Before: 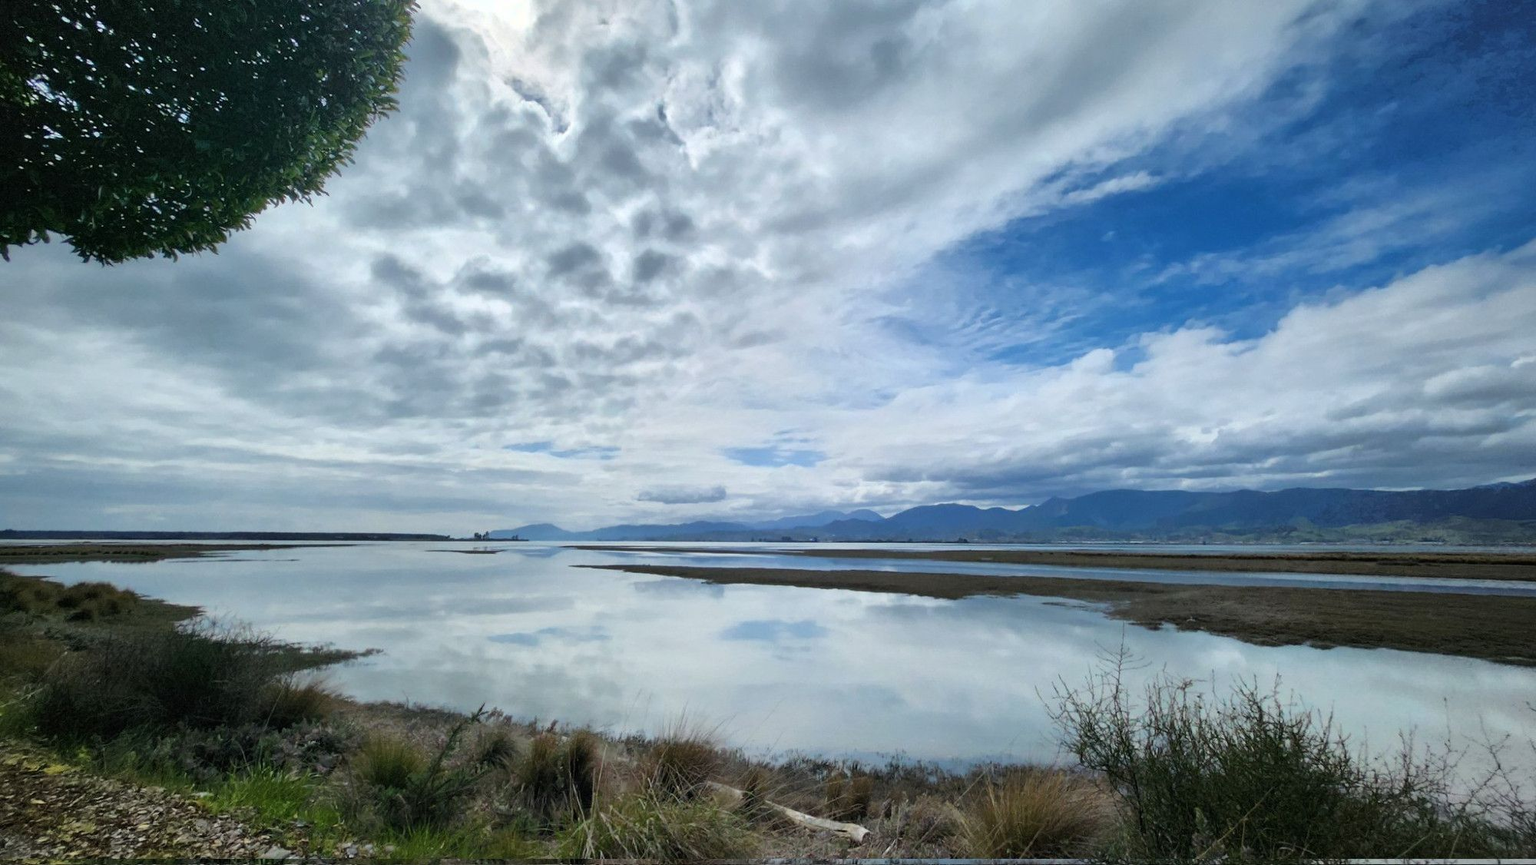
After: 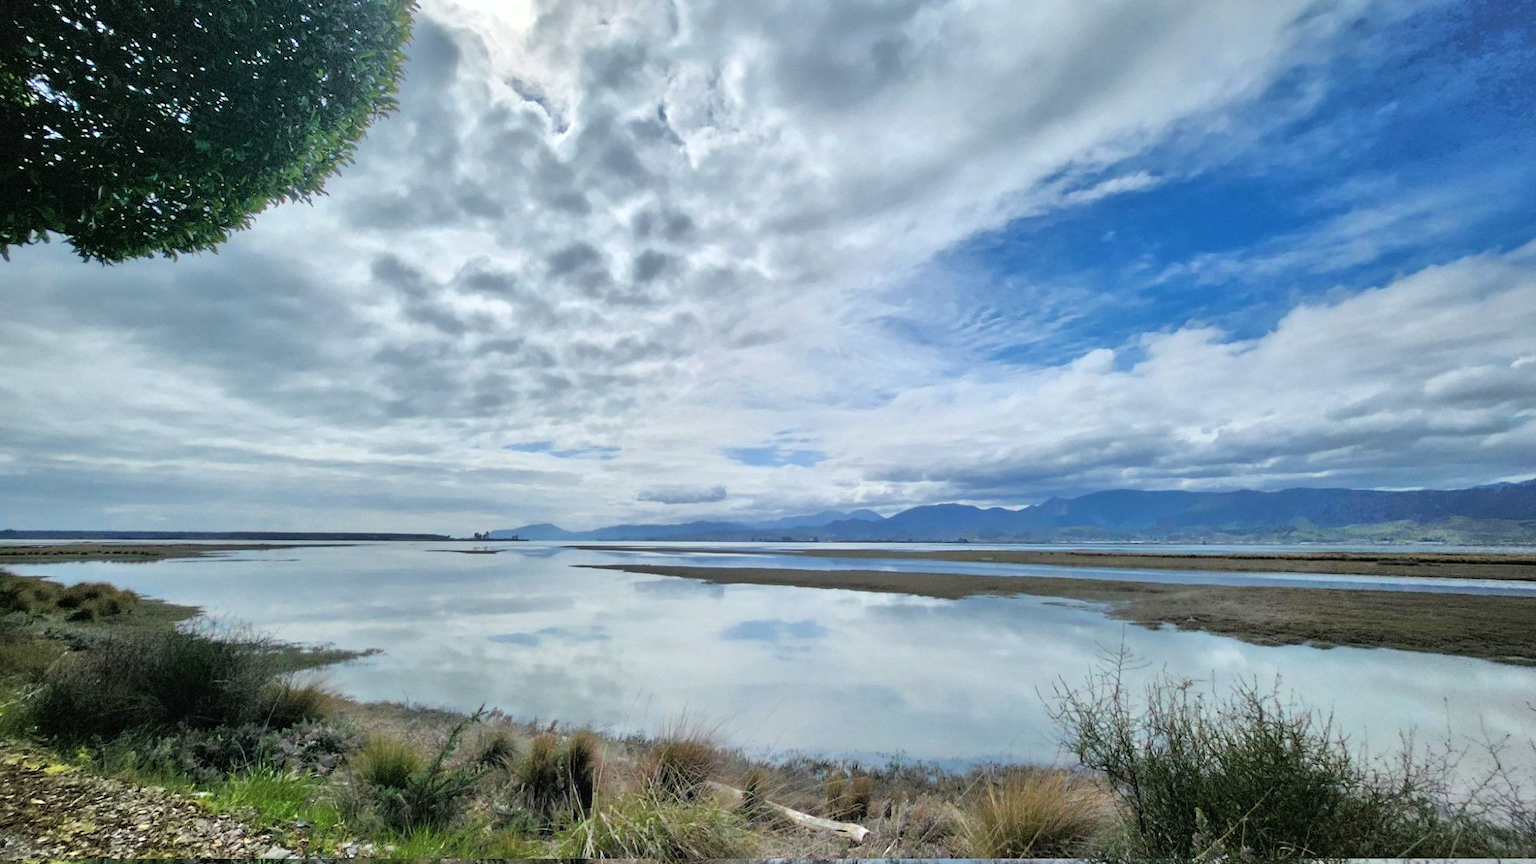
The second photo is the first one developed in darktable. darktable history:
tone equalizer: -7 EV 0.155 EV, -6 EV 0.583 EV, -5 EV 1.17 EV, -4 EV 1.33 EV, -3 EV 1.18 EV, -2 EV 0.6 EV, -1 EV 0.152 EV, mask exposure compensation -0.495 EV
